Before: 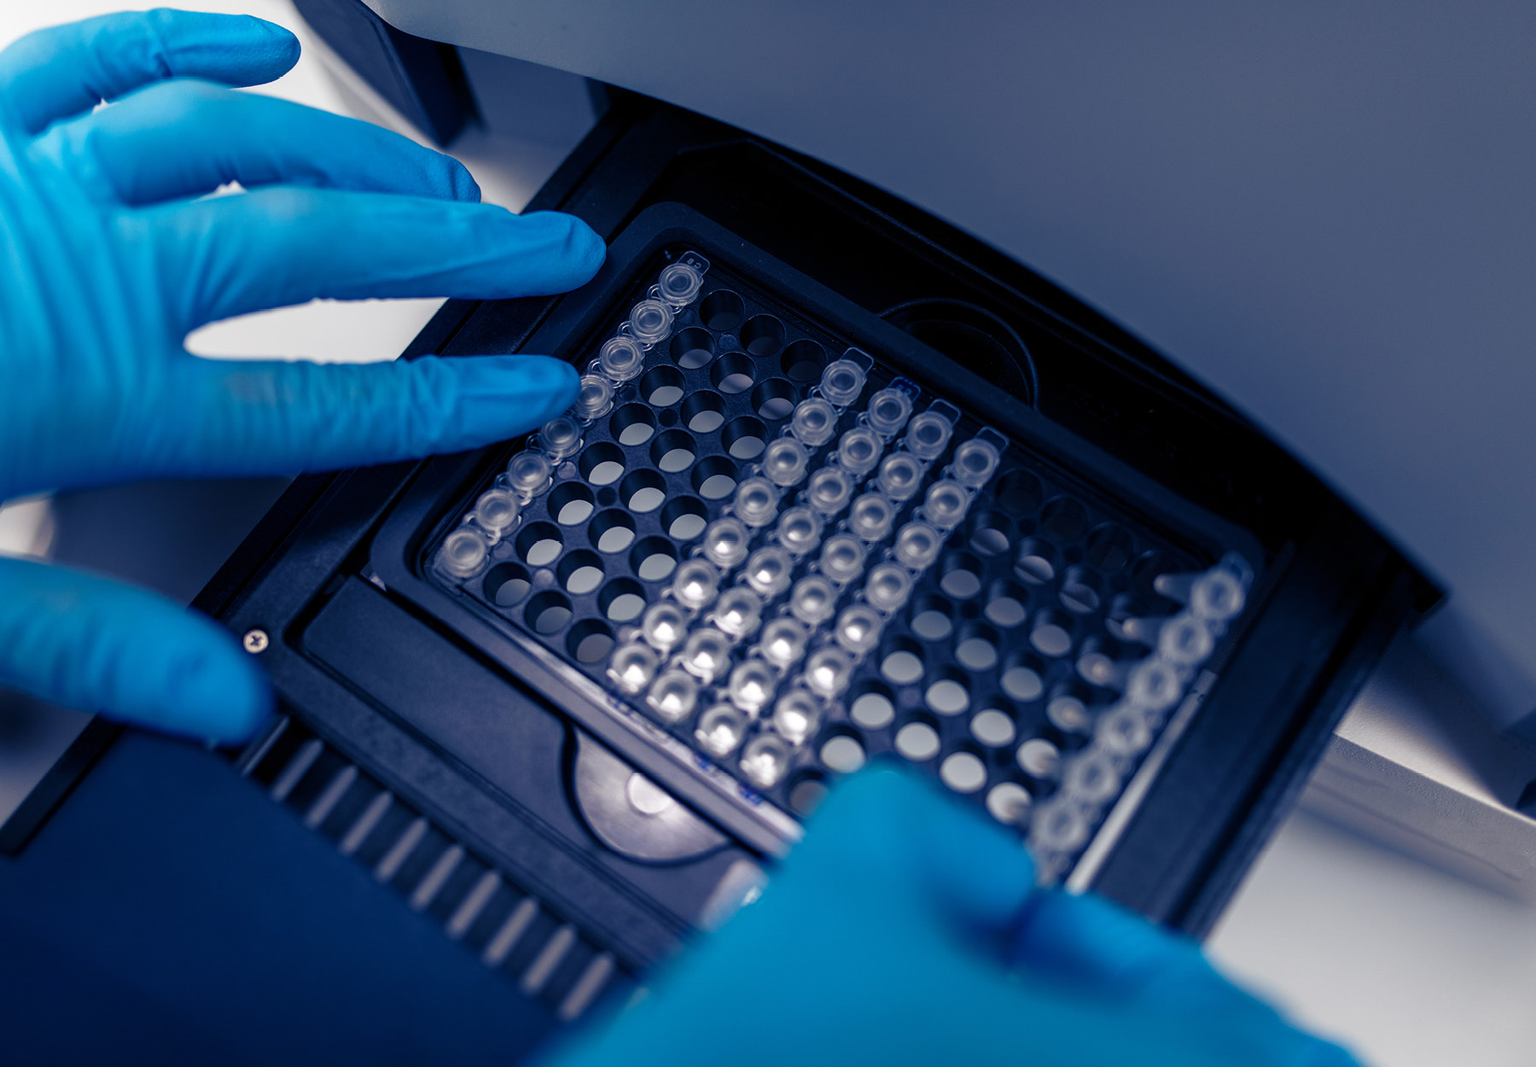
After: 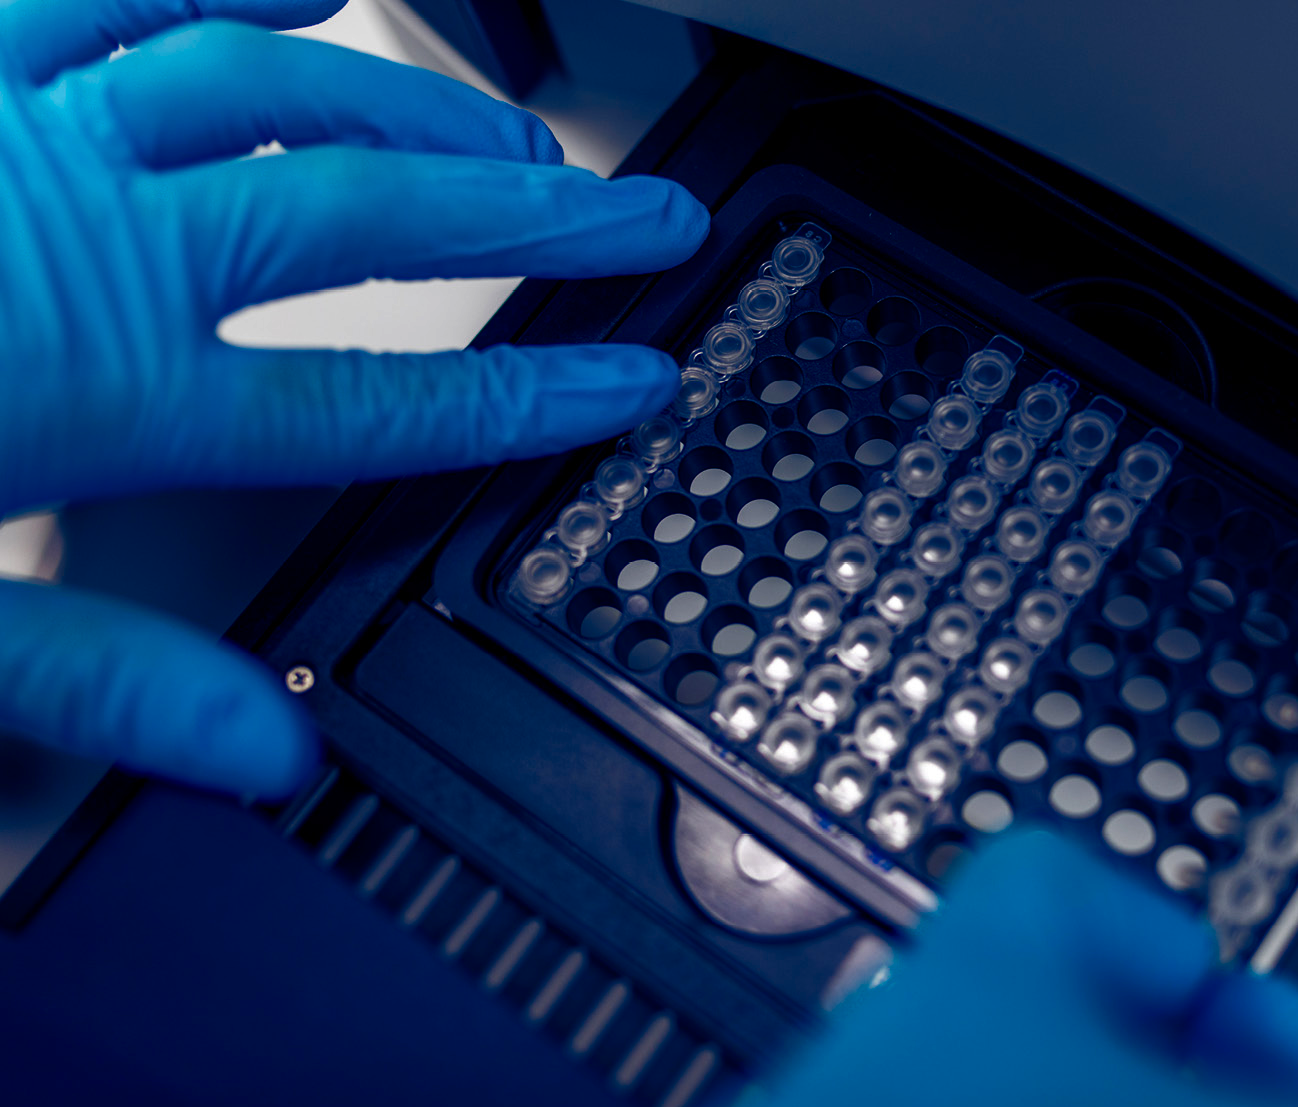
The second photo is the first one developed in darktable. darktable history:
contrast brightness saturation: brightness -0.248, saturation 0.196
crop: top 5.771%, right 27.859%, bottom 5.597%
